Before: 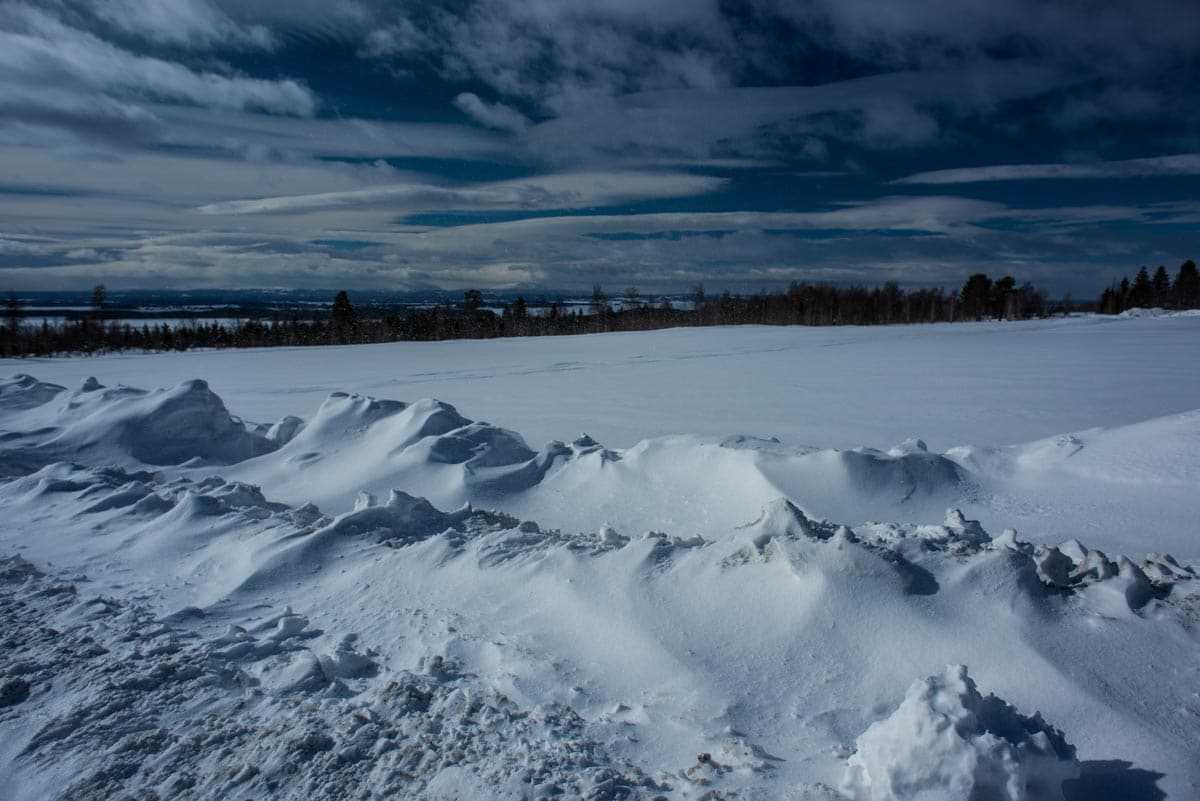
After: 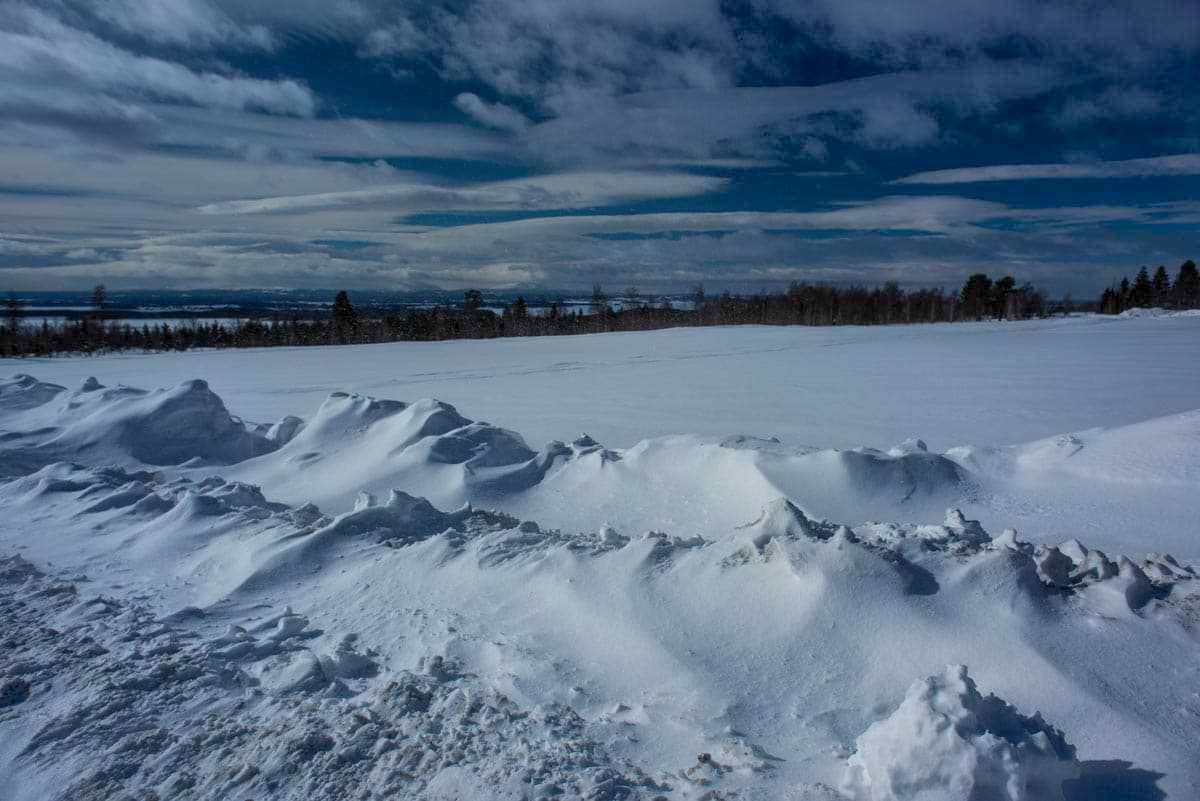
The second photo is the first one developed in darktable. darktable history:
exposure: exposure 0.151 EV, compensate exposure bias true, compensate highlight preservation false
shadows and highlights: on, module defaults
